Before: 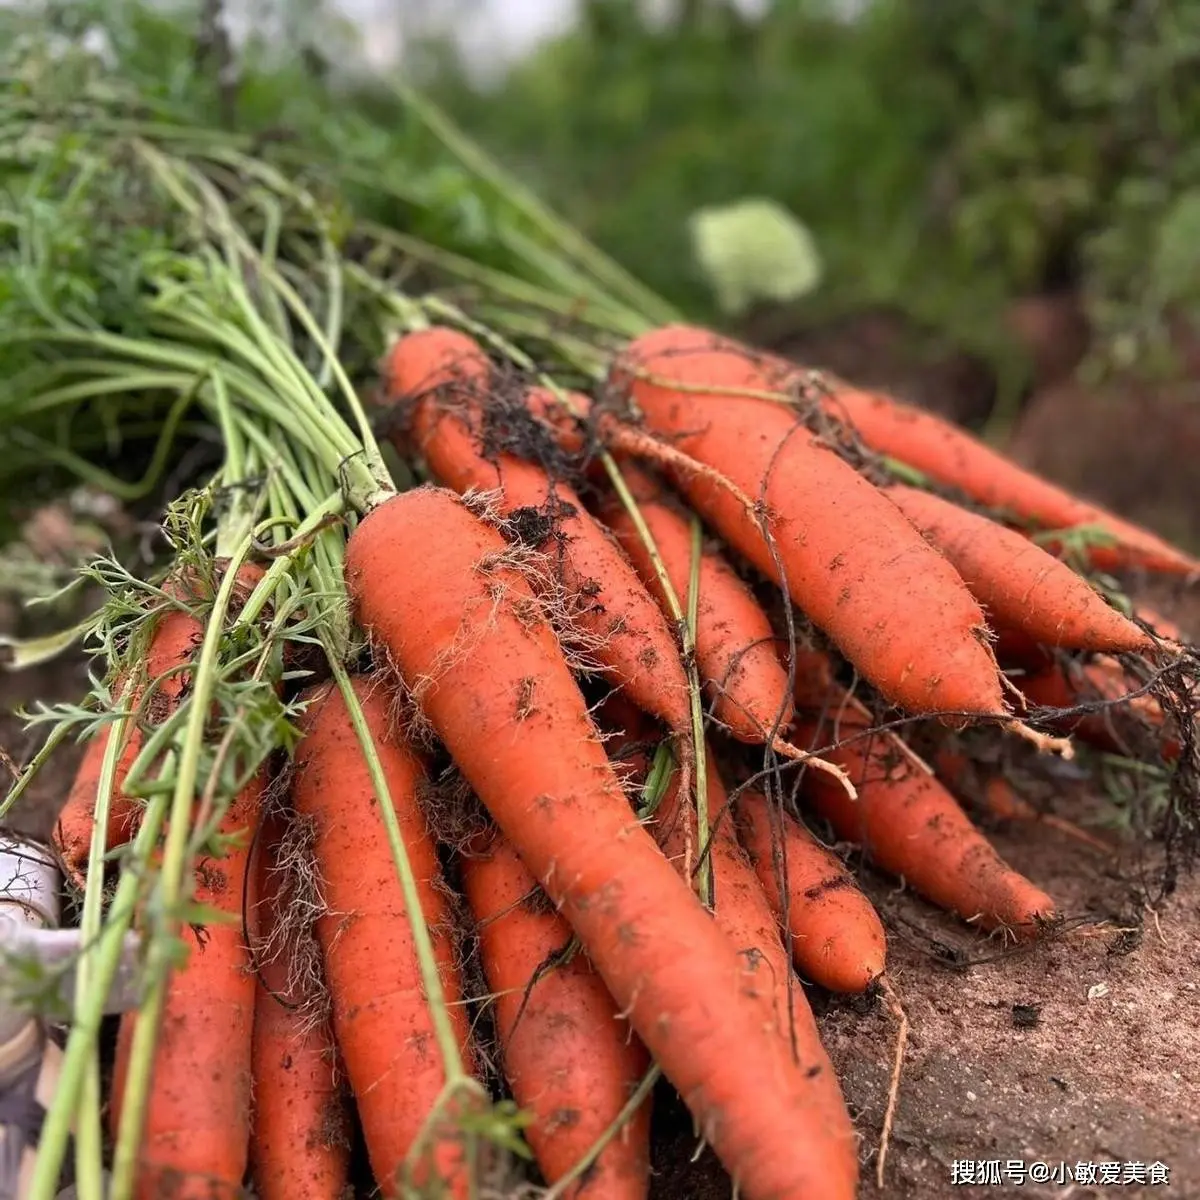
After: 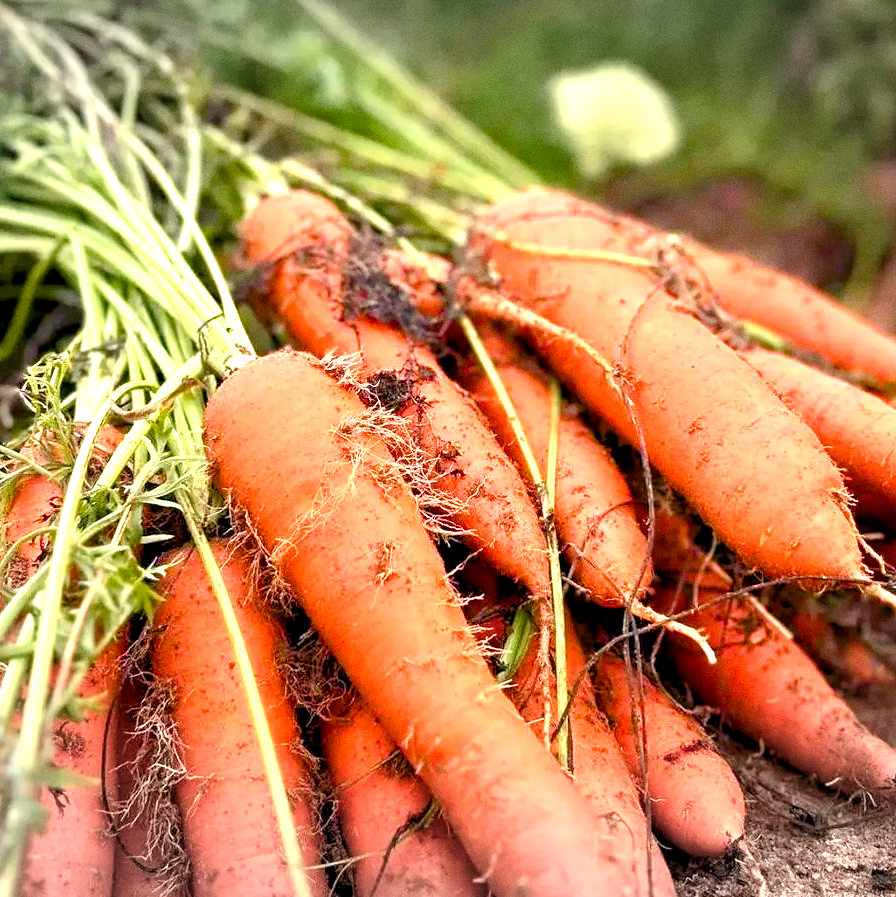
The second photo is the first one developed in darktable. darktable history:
grain: coarseness 0.47 ISO
crop and rotate: left 11.831%, top 11.346%, right 13.429%, bottom 13.899%
vignetting: fall-off start 100%, brightness -0.282, width/height ratio 1.31
exposure: exposure 1.5 EV, compensate highlight preservation false
tone equalizer: -8 EV -0.55 EV
color balance rgb: shadows lift › chroma 3%, shadows lift › hue 280.8°, power › hue 330°, highlights gain › chroma 3%, highlights gain › hue 75.6°, global offset › luminance -1%, perceptual saturation grading › global saturation 20%, perceptual saturation grading › highlights -25%, perceptual saturation grading › shadows 50%, global vibrance 20%
